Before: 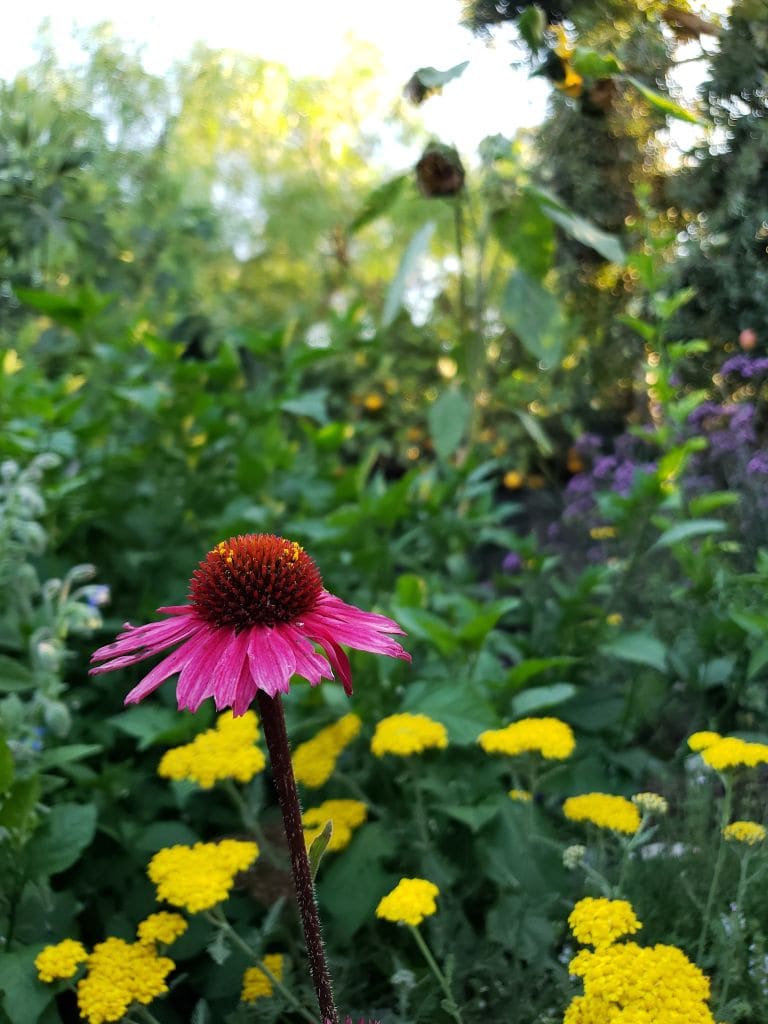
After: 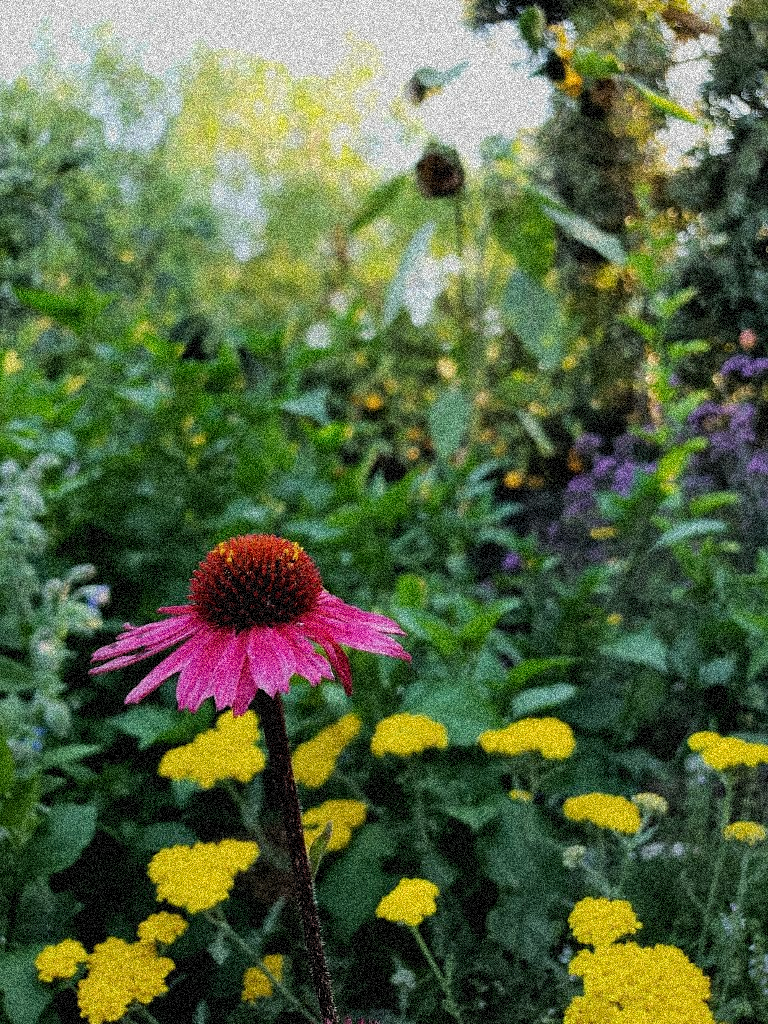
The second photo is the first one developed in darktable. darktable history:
grain: coarseness 3.75 ISO, strength 100%, mid-tones bias 0%
filmic rgb: black relative exposure -7.65 EV, white relative exposure 4.56 EV, hardness 3.61, color science v6 (2022)
